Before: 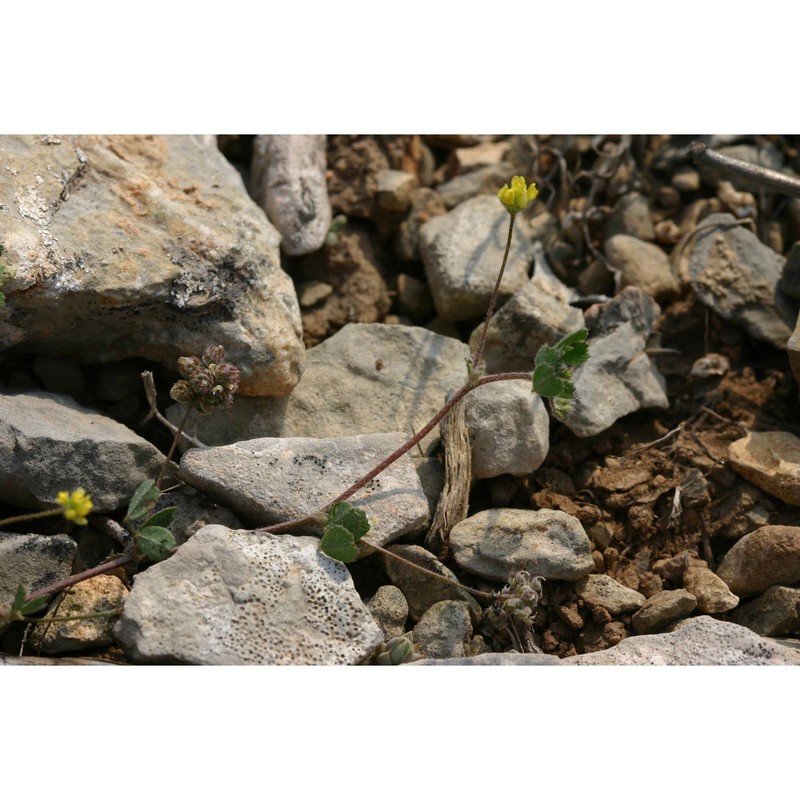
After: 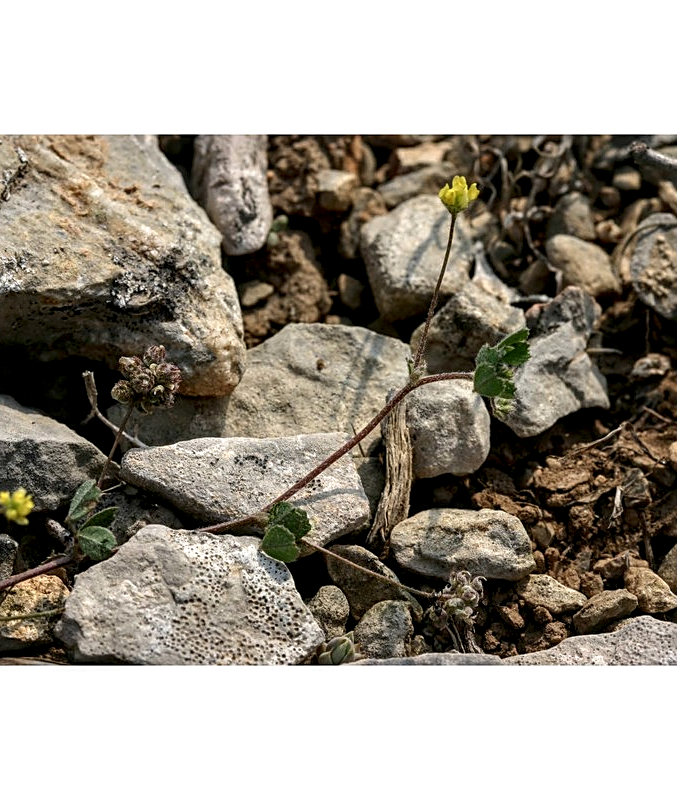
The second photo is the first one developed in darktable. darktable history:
sharpen: radius 1.97
crop: left 7.429%, right 7.858%
local contrast: highlights 60%, shadows 61%, detail 160%
